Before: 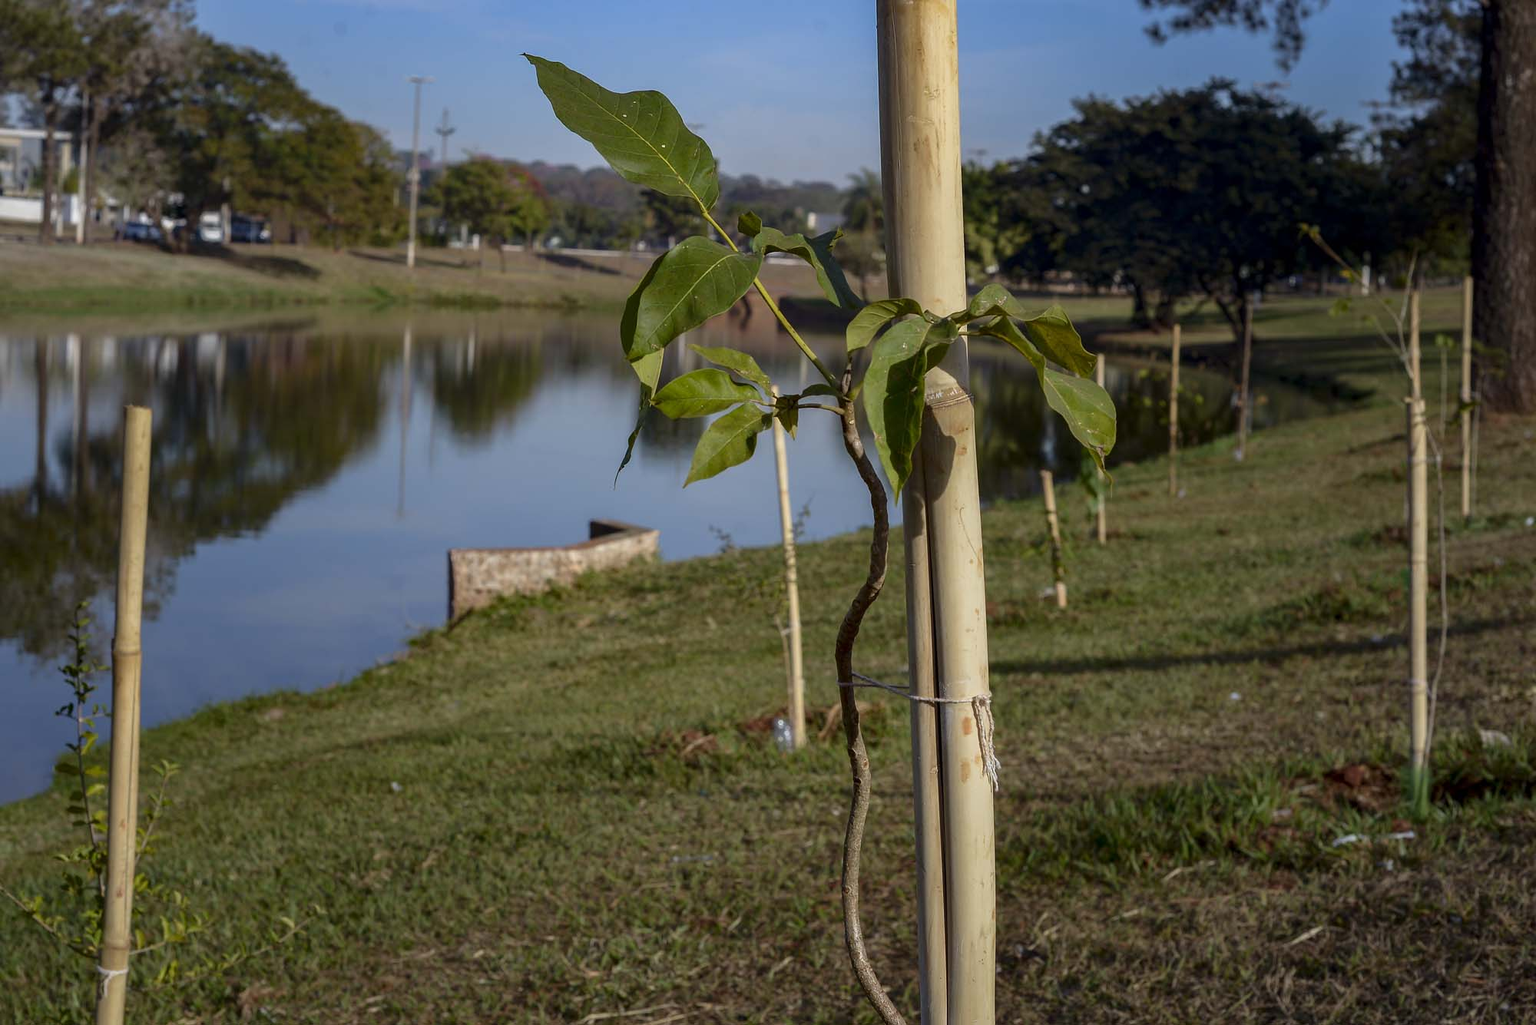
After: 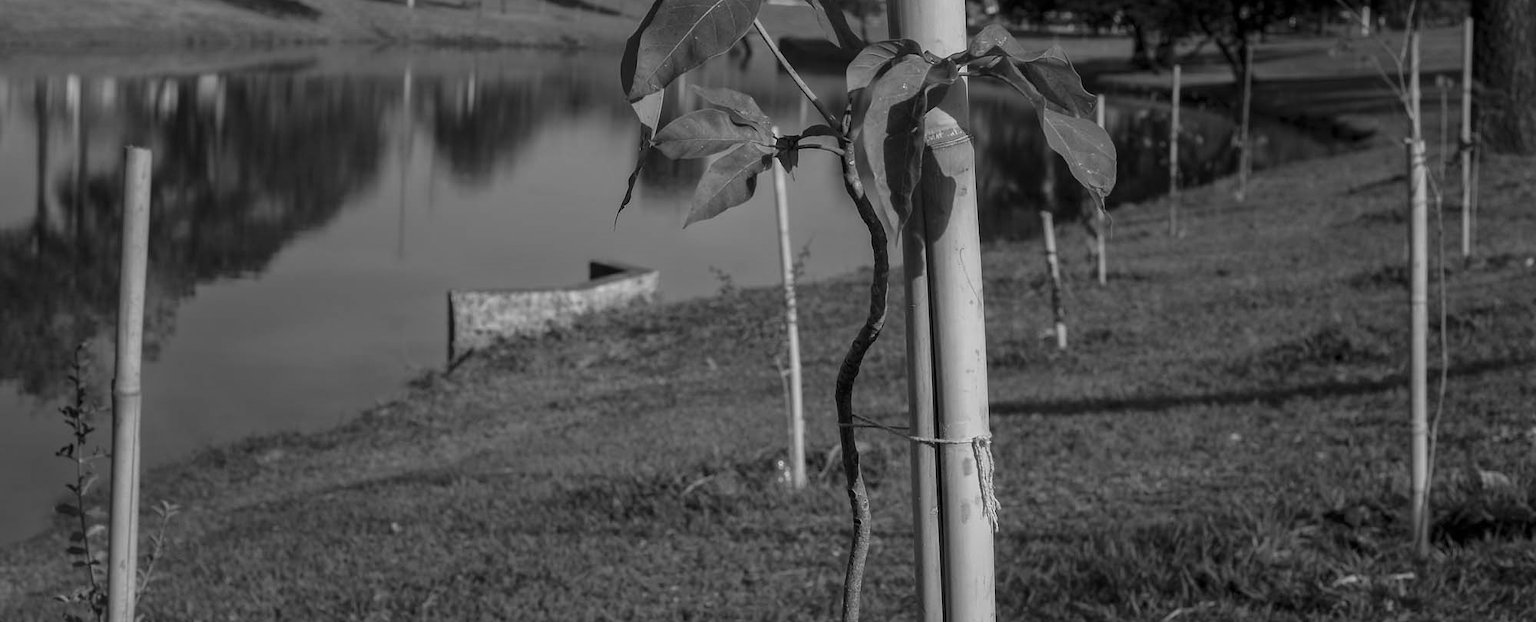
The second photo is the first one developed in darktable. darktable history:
monochrome: a 26.22, b 42.67, size 0.8
crop and rotate: top 25.357%, bottom 13.942%
